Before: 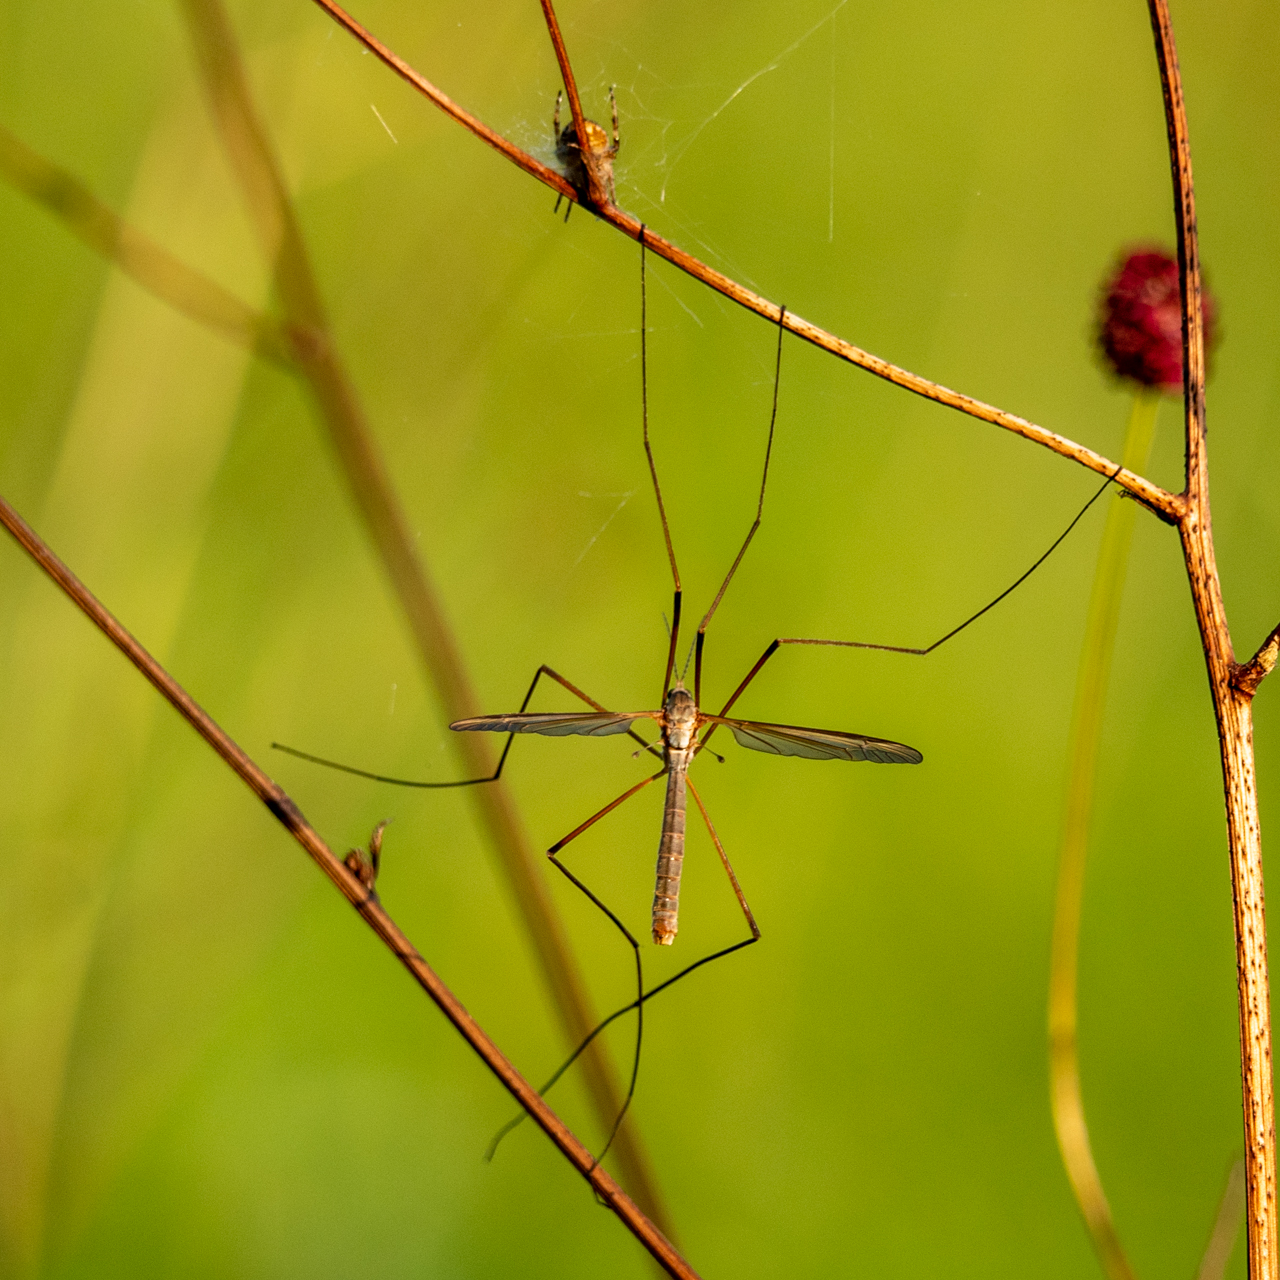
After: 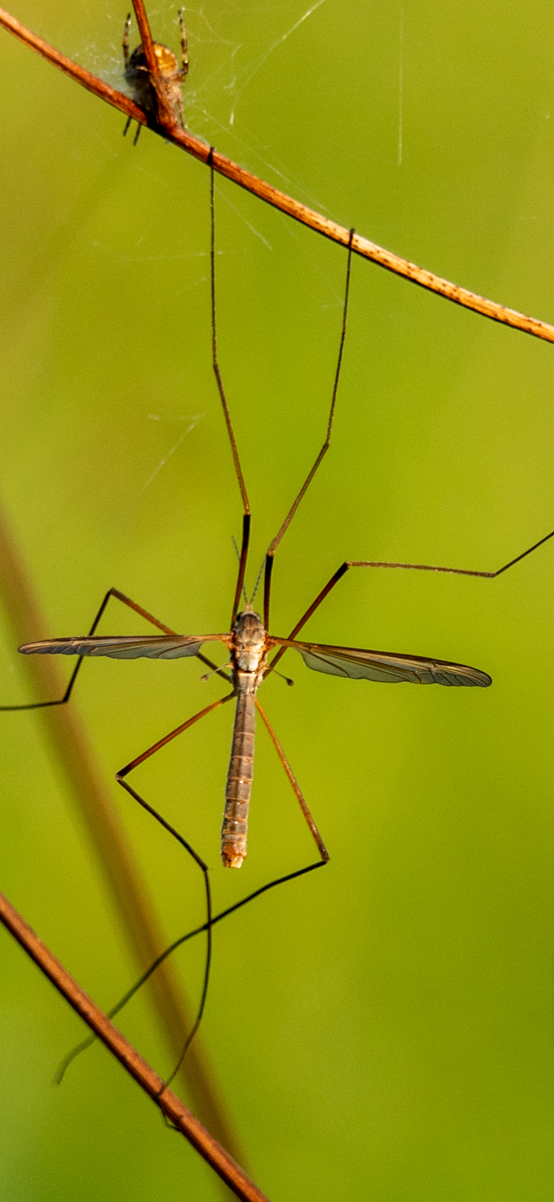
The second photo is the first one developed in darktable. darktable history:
crop: left 33.74%, top 6.021%, right 22.949%
